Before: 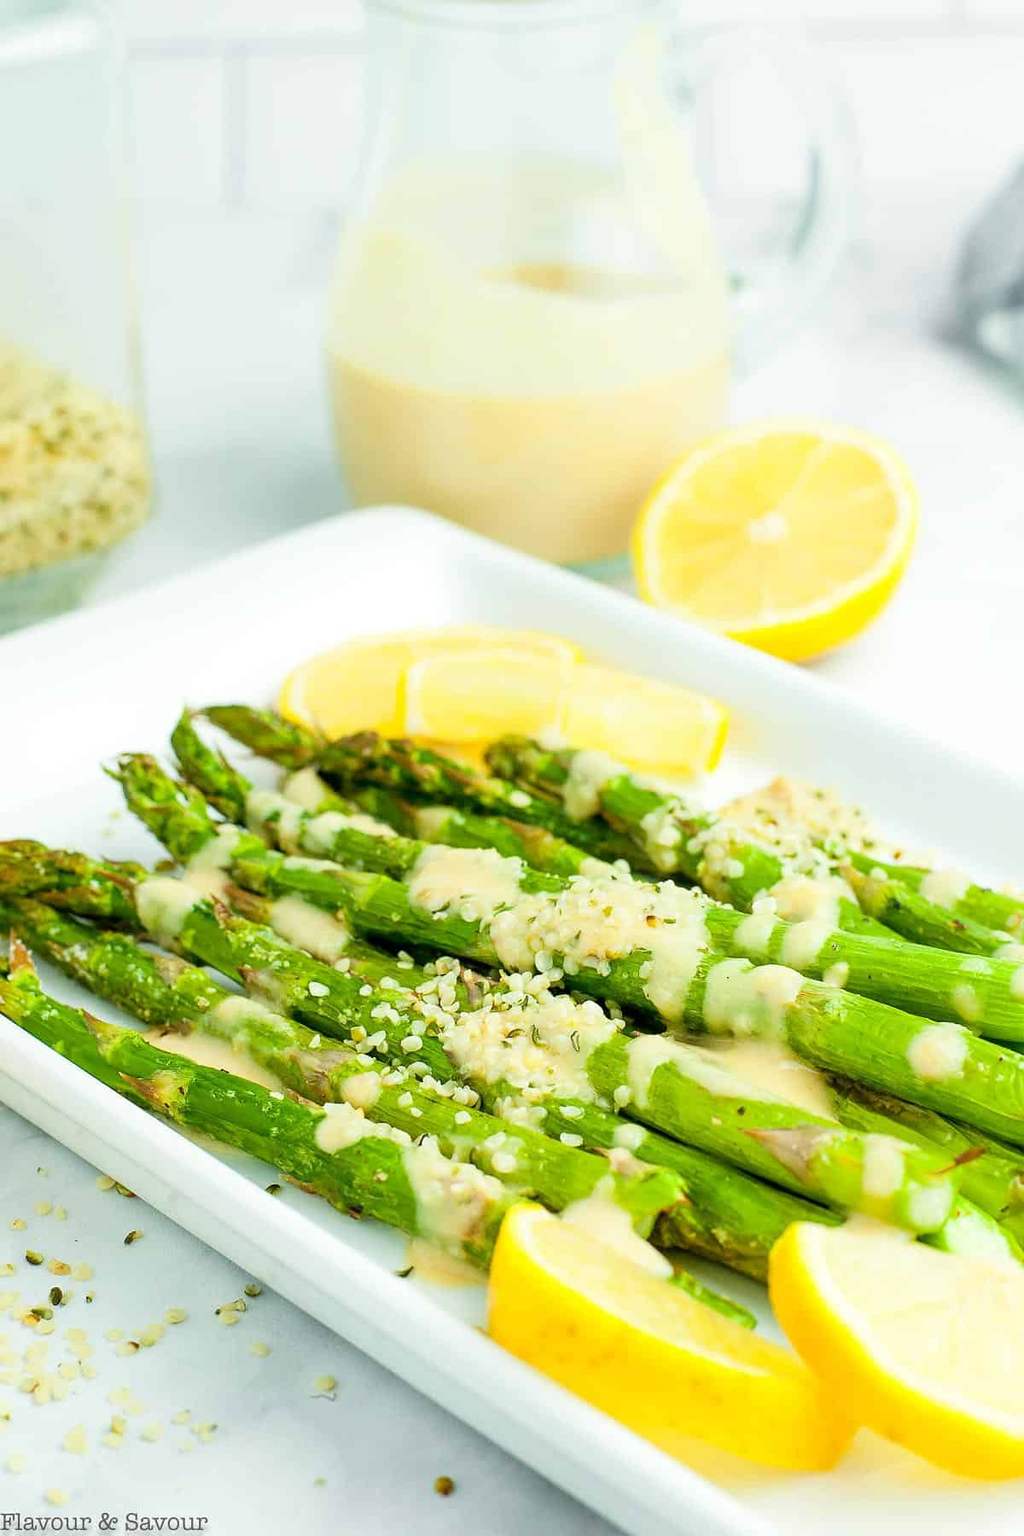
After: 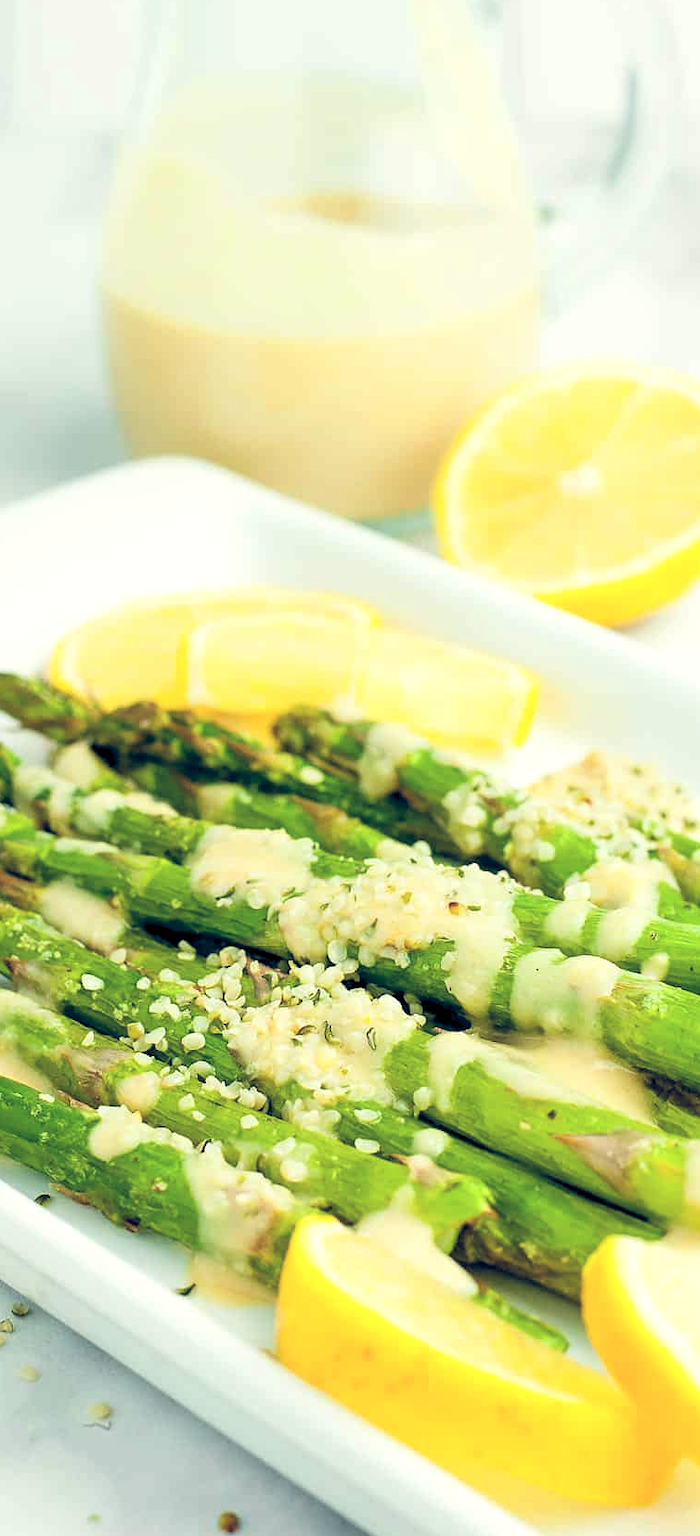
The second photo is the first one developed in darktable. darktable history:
crop and rotate: left 22.901%, top 5.641%, right 14.177%, bottom 2.363%
color balance rgb: power › hue 314.81°, highlights gain › luminance 6.523%, highlights gain › chroma 2.541%, highlights gain › hue 87.83°, global offset › luminance -0.271%, global offset › chroma 0.316%, global offset › hue 258.94°, perceptual saturation grading › global saturation -3.717%, perceptual saturation grading › shadows -2.701%
